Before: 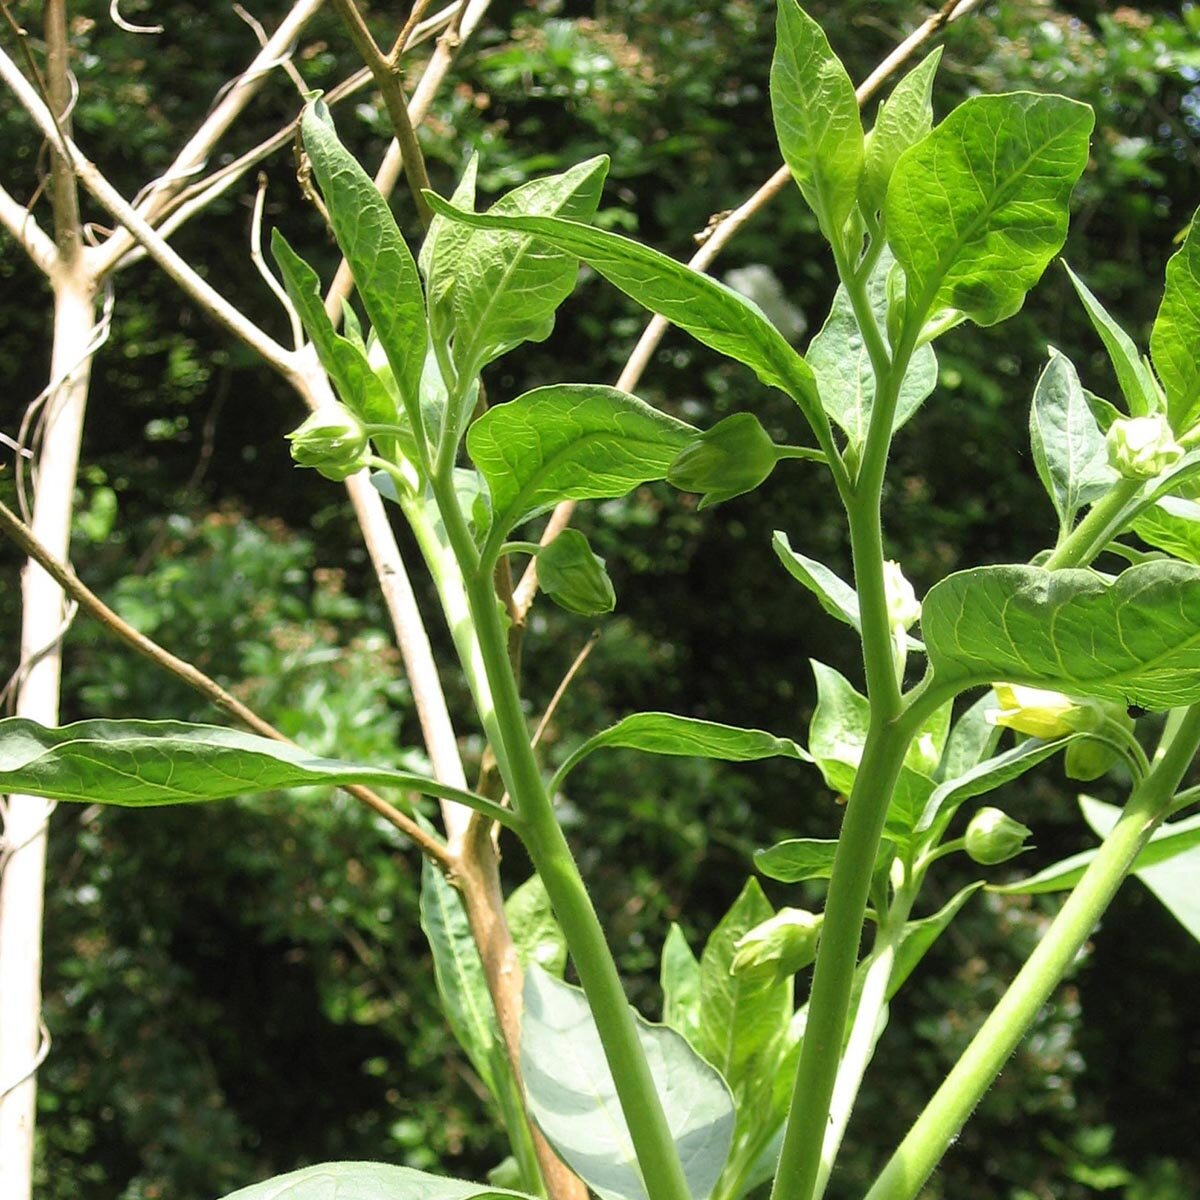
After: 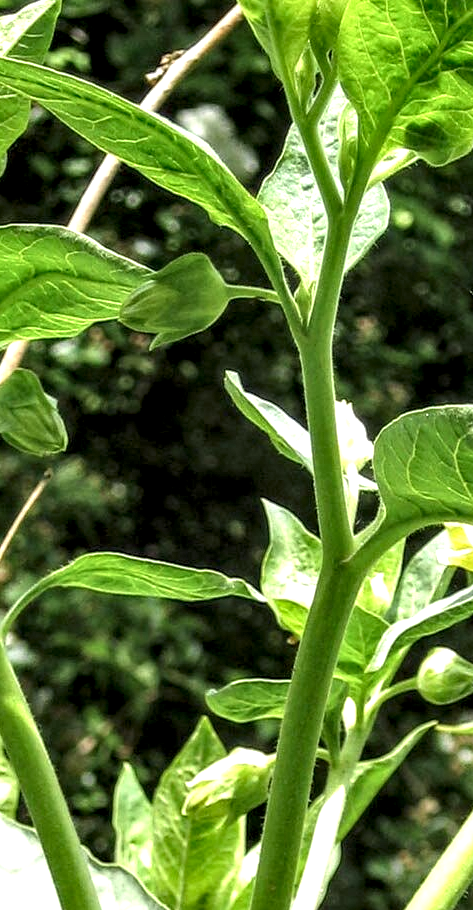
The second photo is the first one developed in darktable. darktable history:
local contrast: highlights 19%, detail 186%
crop: left 45.721%, top 13.393%, right 14.118%, bottom 10.01%
exposure: exposure 0.3 EV, compensate highlight preservation false
